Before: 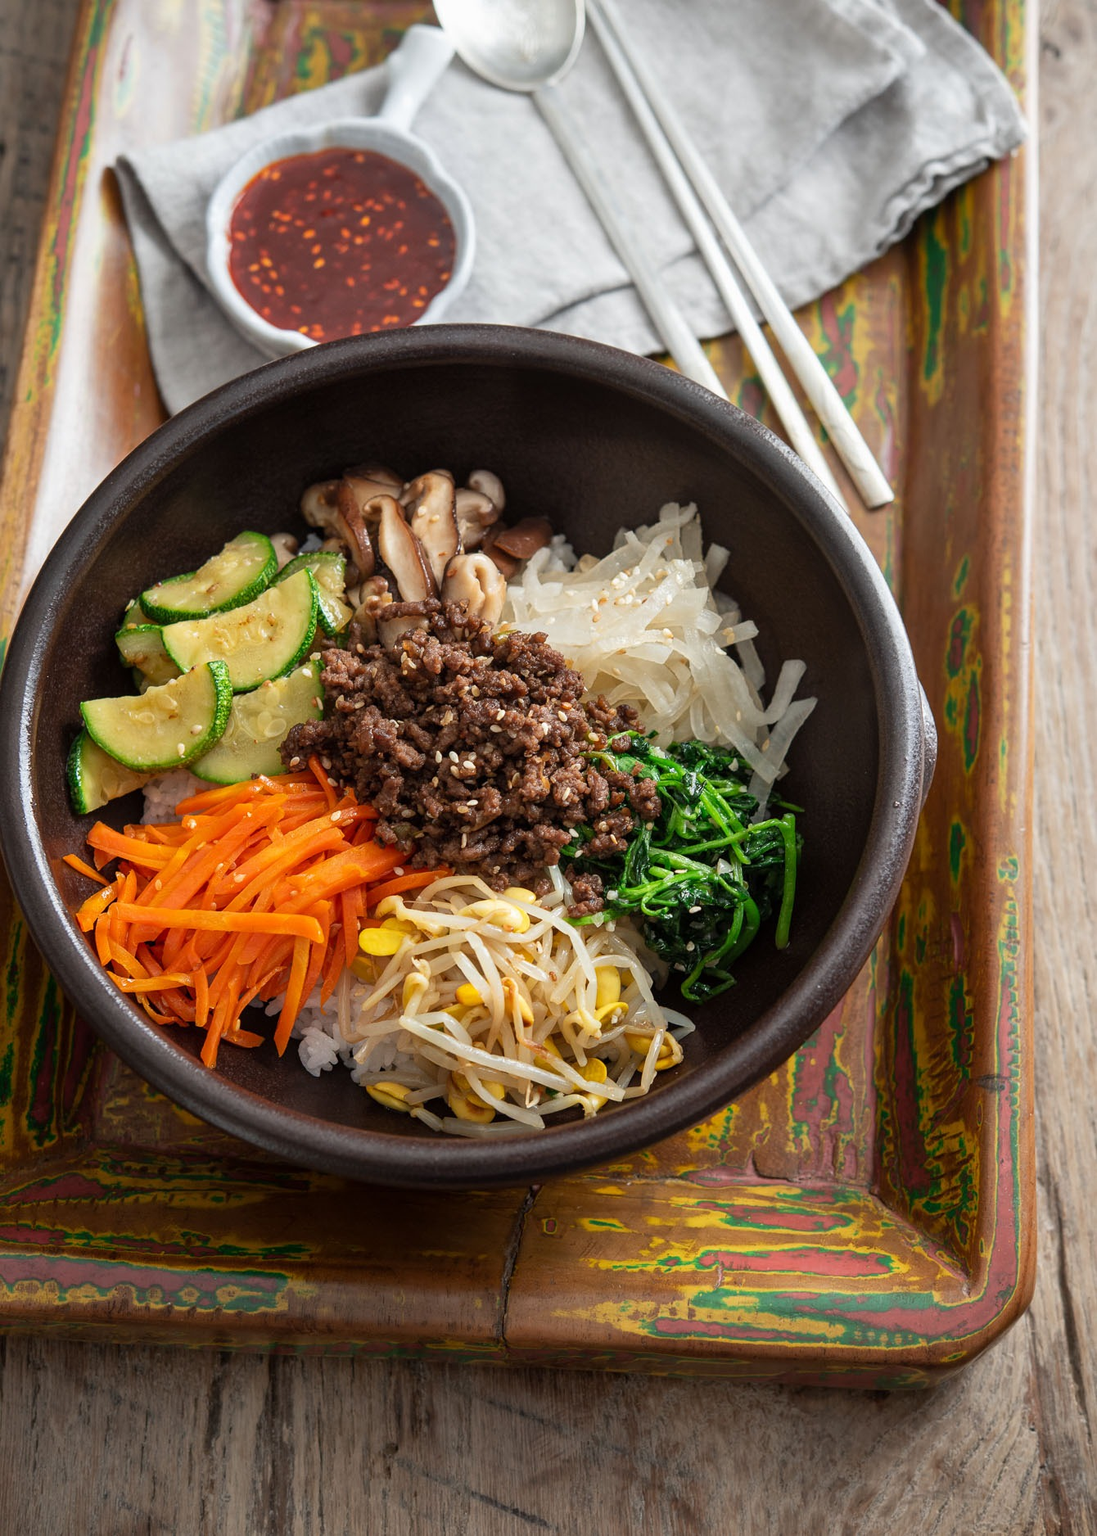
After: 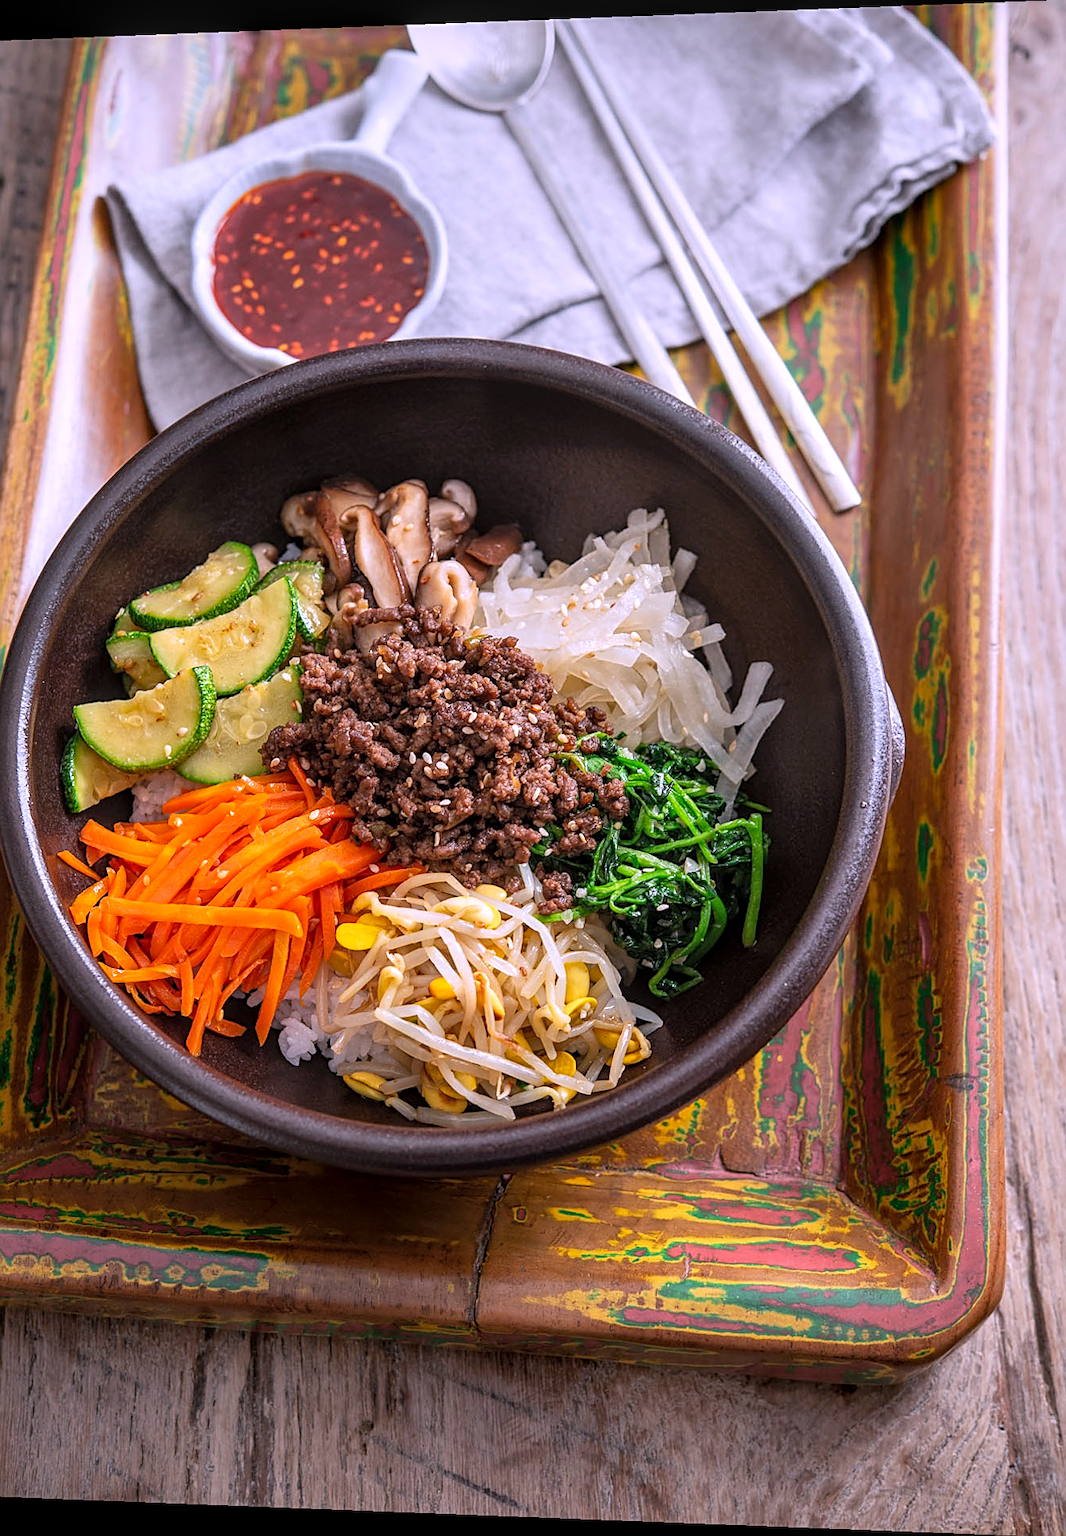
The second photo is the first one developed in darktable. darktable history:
crop and rotate: left 0.126%
white balance: red 1.042, blue 1.17
contrast brightness saturation: contrast 0.03, brightness 0.06, saturation 0.13
sharpen: on, module defaults
rotate and perspective: lens shift (horizontal) -0.055, automatic cropping off
local contrast: on, module defaults
